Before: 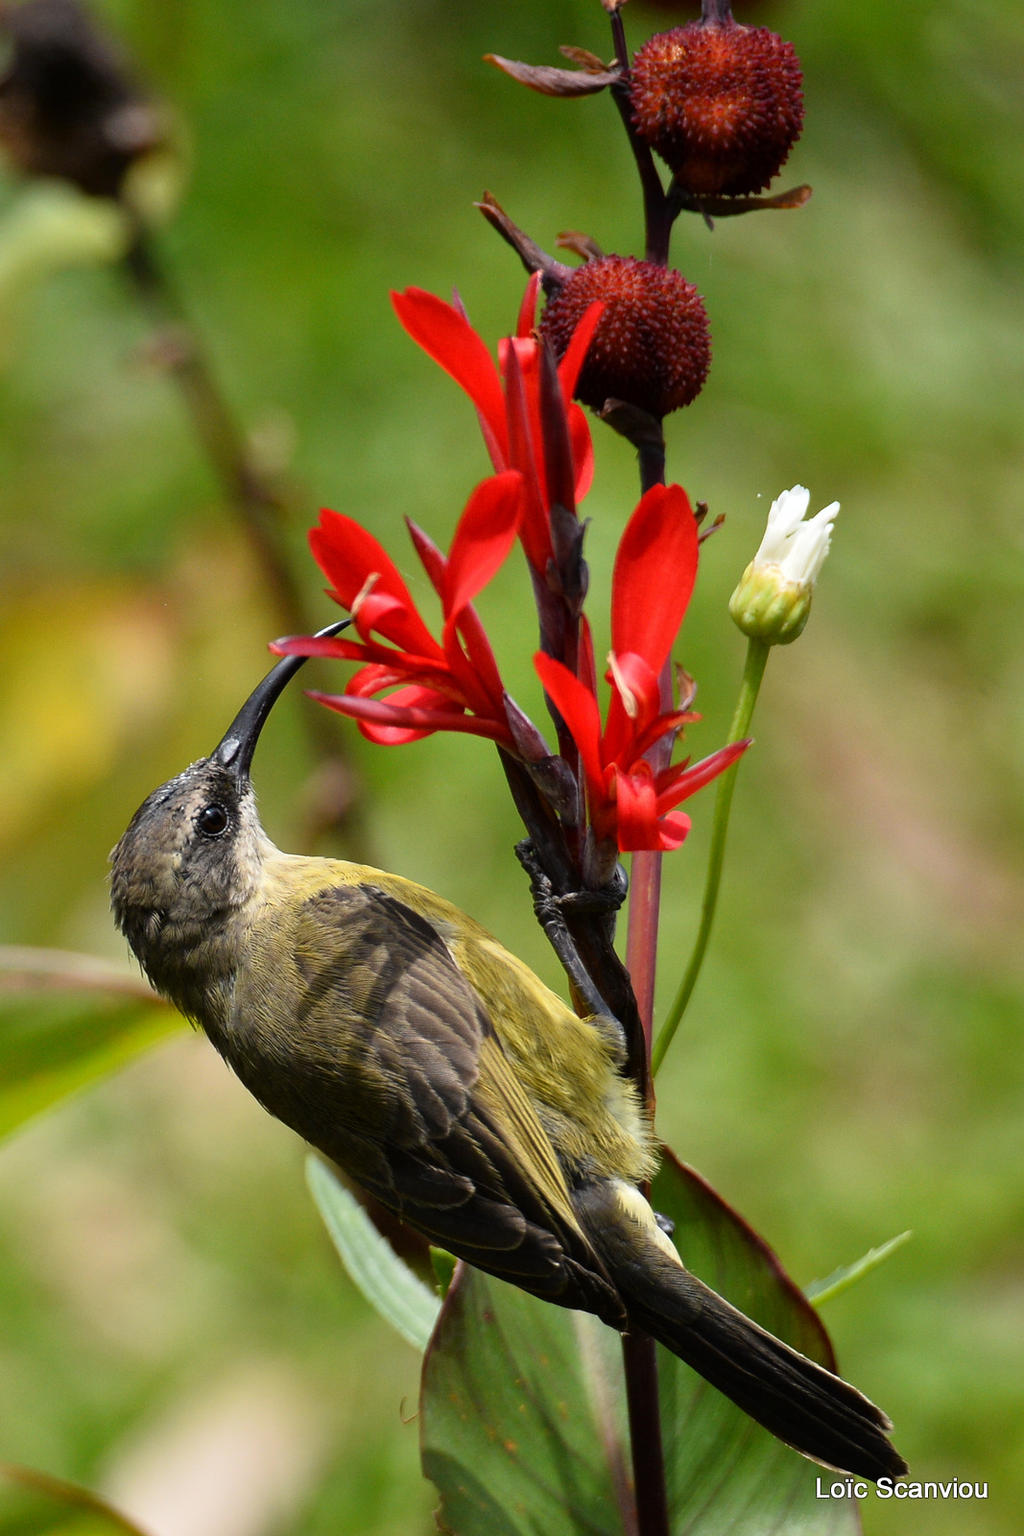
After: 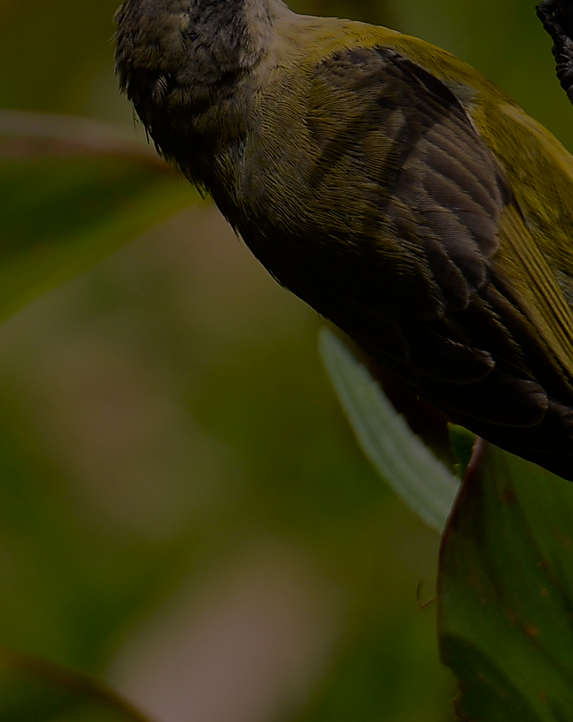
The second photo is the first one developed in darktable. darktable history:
color balance rgb: highlights gain › chroma 4.452%, highlights gain › hue 31.58°, perceptual saturation grading › global saturation 31.179%
exposure: exposure -0.143 EV, compensate exposure bias true, compensate highlight preservation false
crop and rotate: top 54.697%, right 46.214%, bottom 0.142%
base curve: preserve colors none
contrast brightness saturation: contrast 0.03, brightness -0.038
sharpen: radius 1.888, amount 0.391, threshold 1.654
